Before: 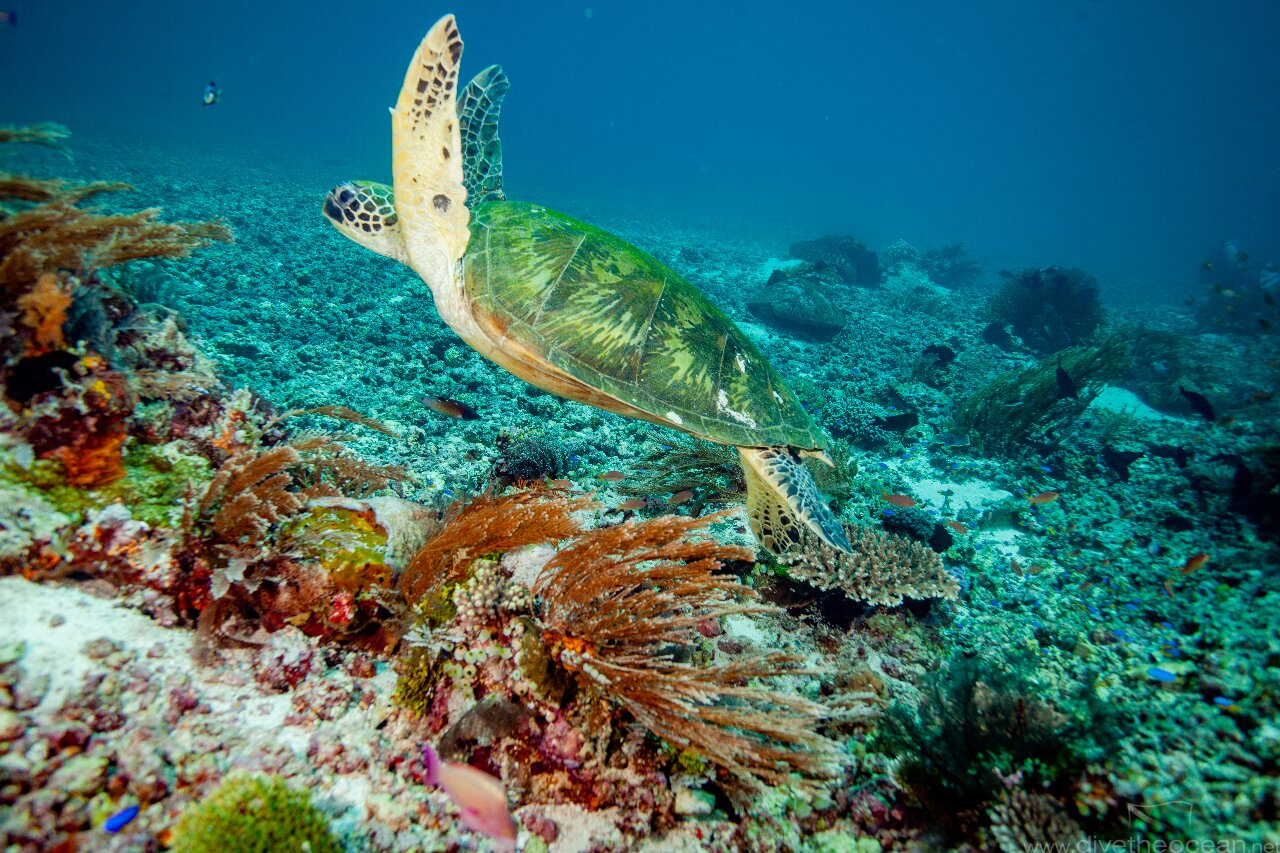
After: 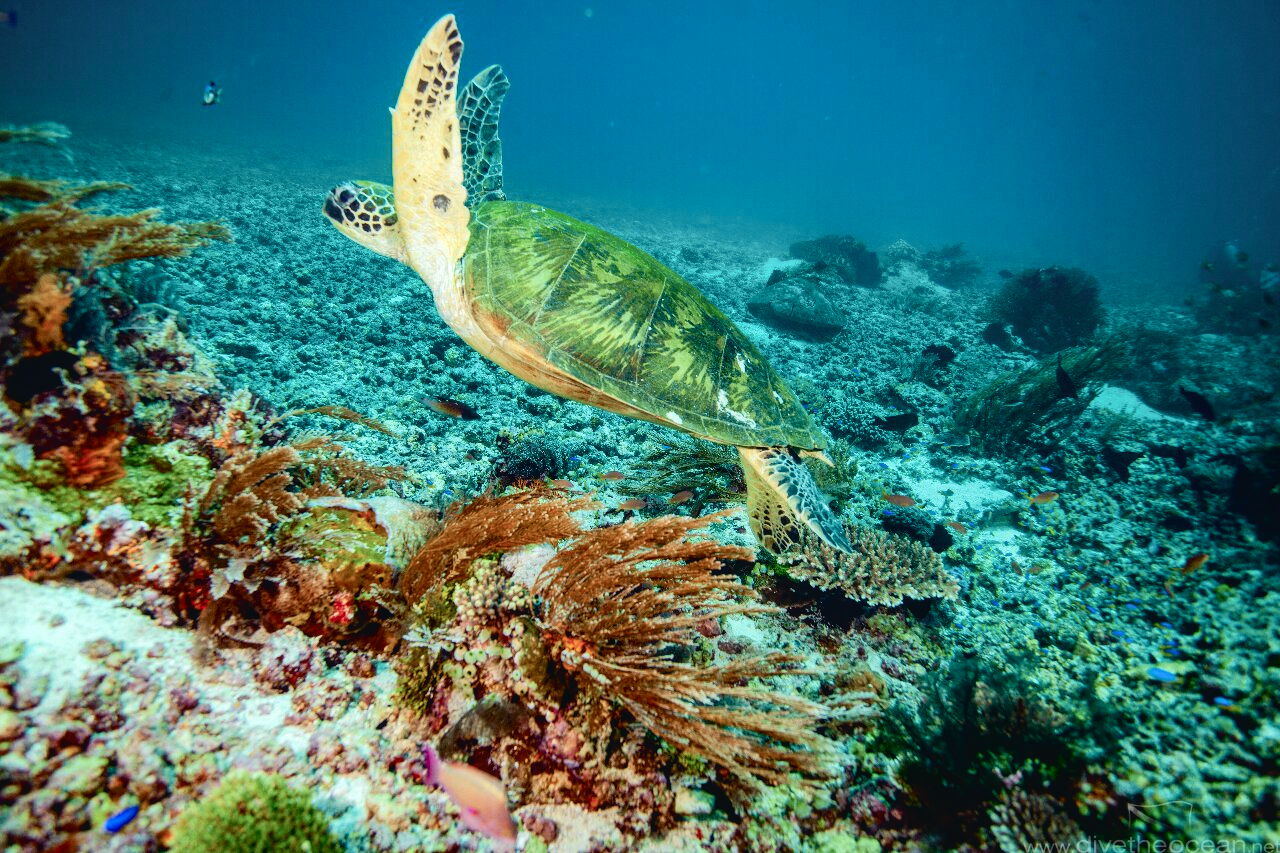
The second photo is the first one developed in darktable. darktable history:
tone curve: curves: ch0 [(0, 0.046) (0.037, 0.056) (0.176, 0.162) (0.33, 0.331) (0.432, 0.475) (0.601, 0.665) (0.843, 0.876) (1, 1)]; ch1 [(0, 0) (0.339, 0.349) (0.445, 0.42) (0.476, 0.47) (0.497, 0.492) (0.523, 0.514) (0.557, 0.558) (0.632, 0.615) (0.728, 0.746) (1, 1)]; ch2 [(0, 0) (0.327, 0.324) (0.417, 0.44) (0.46, 0.453) (0.502, 0.495) (0.526, 0.52) (0.54, 0.55) (0.606, 0.626) (0.745, 0.704) (1, 1)], color space Lab, independent channels, preserve colors none
local contrast: highlights 100%, shadows 100%, detail 120%, midtone range 0.2
